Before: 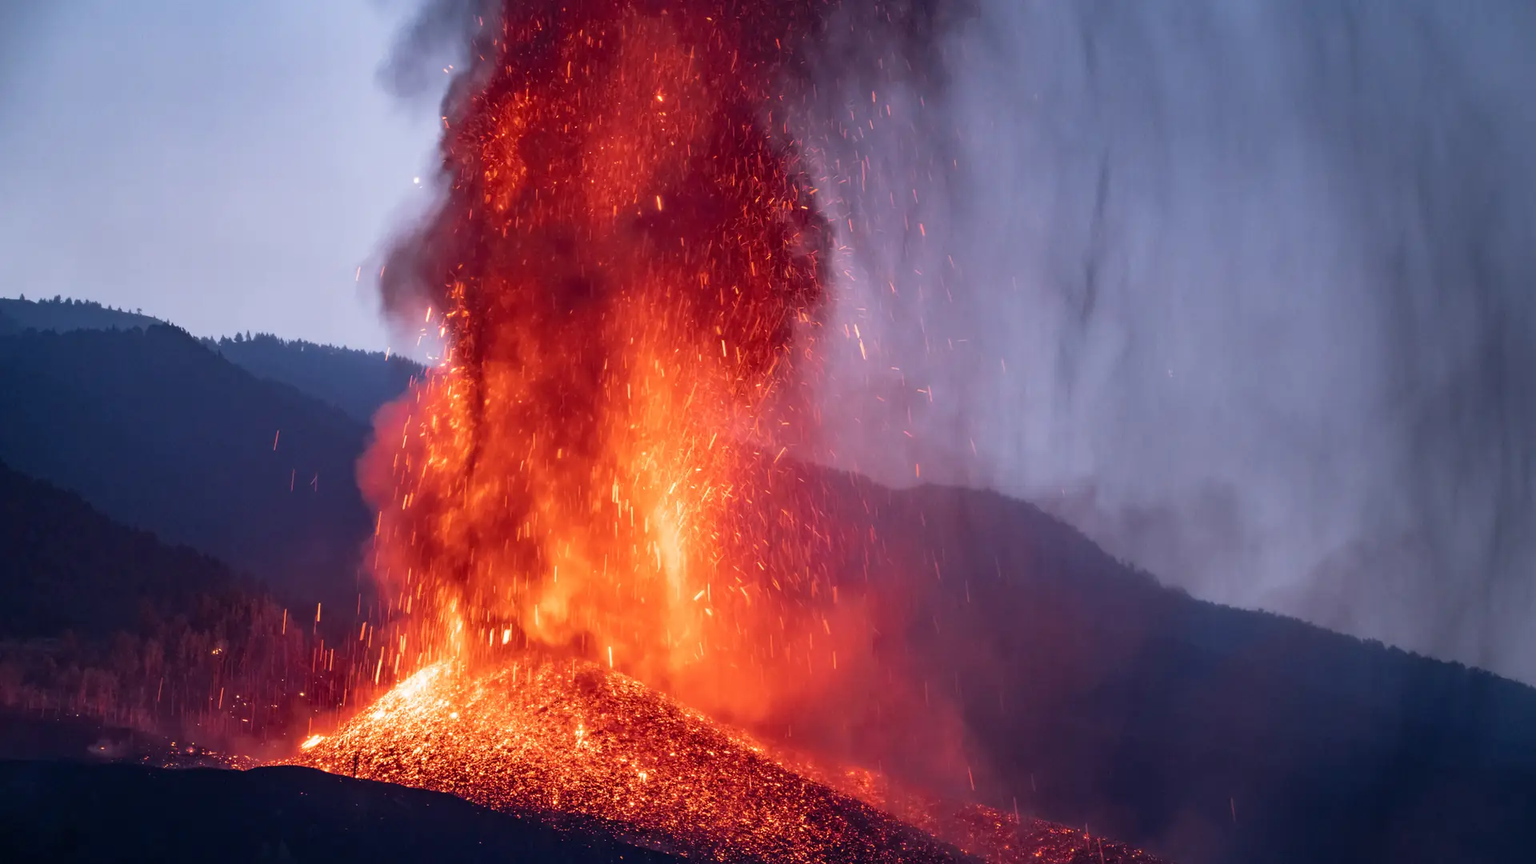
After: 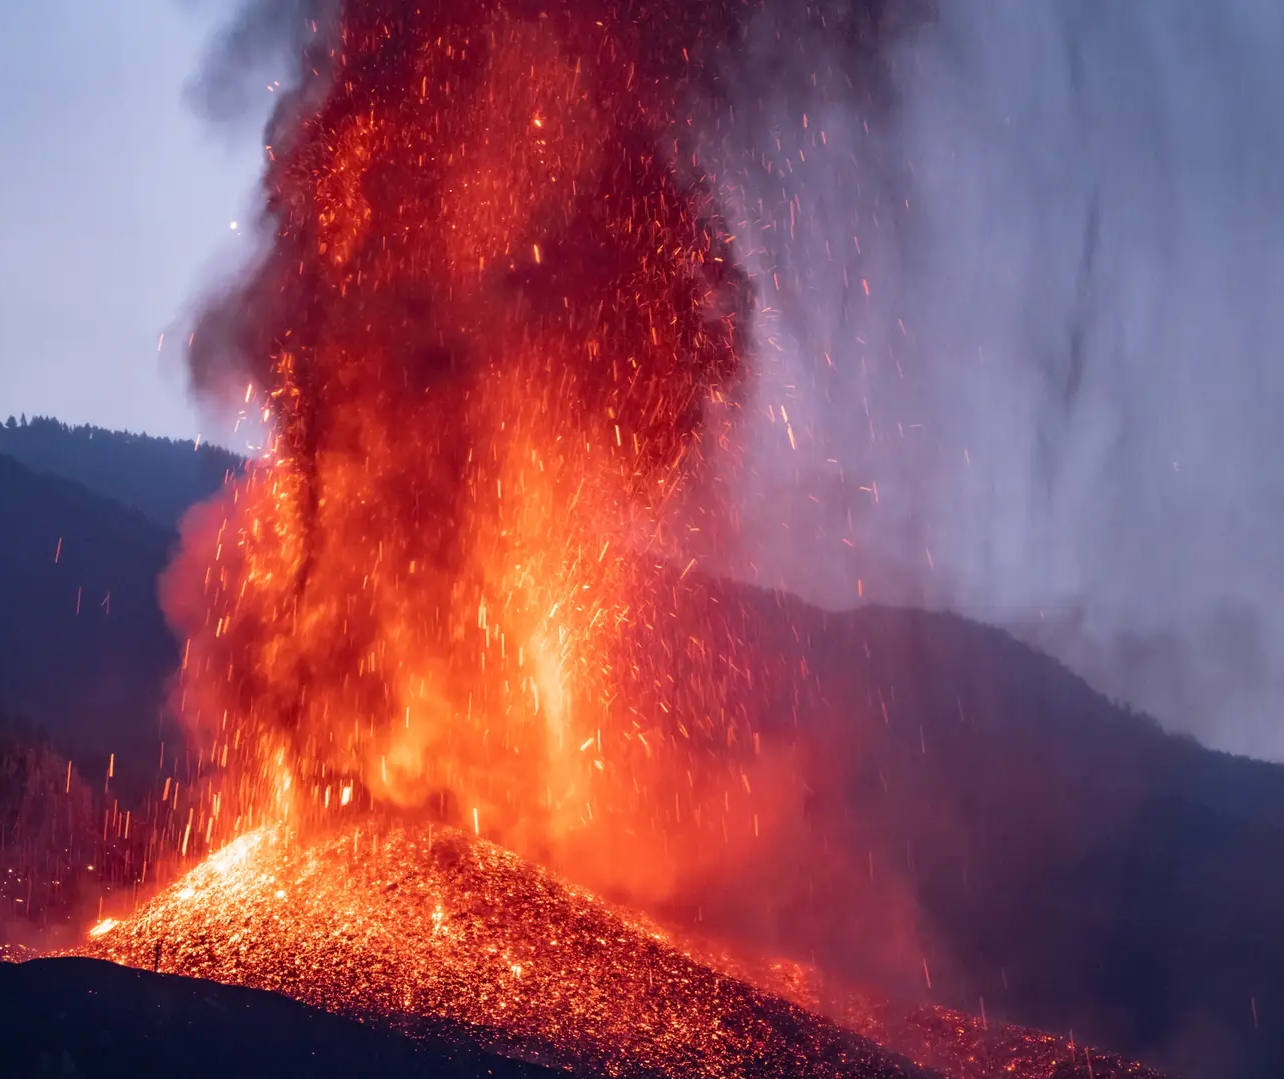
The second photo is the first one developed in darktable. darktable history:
crop and rotate: left 14.958%, right 18.148%
